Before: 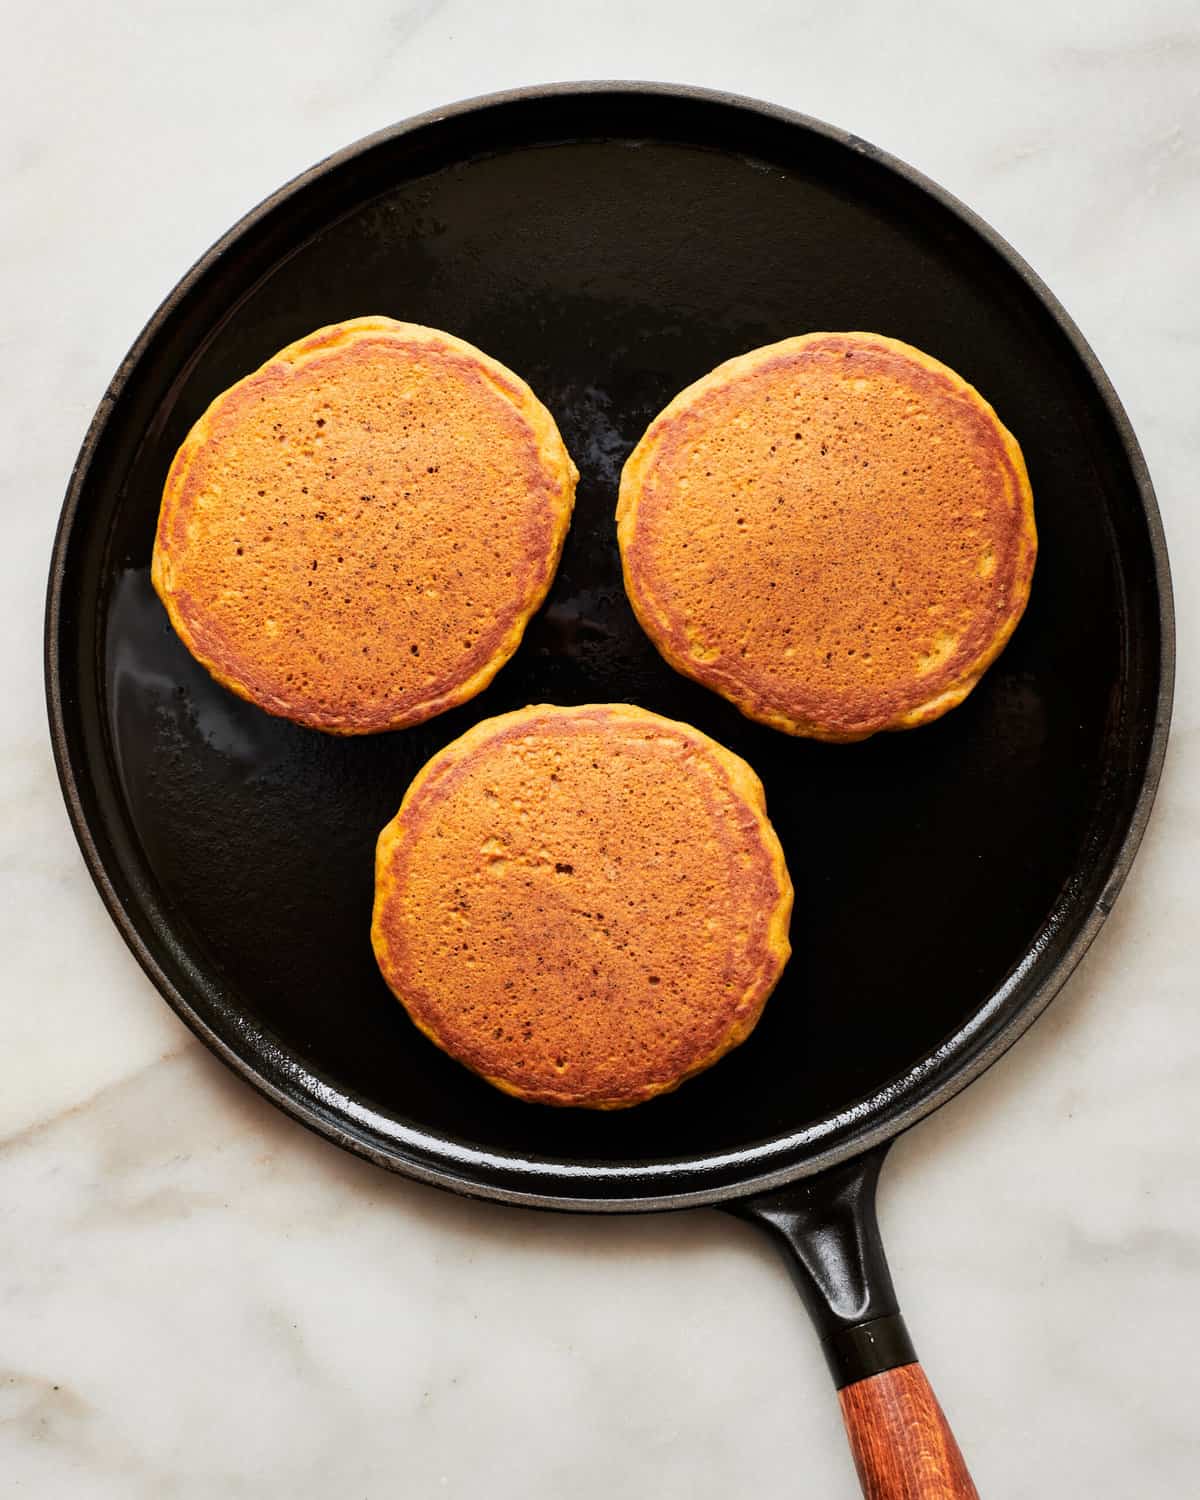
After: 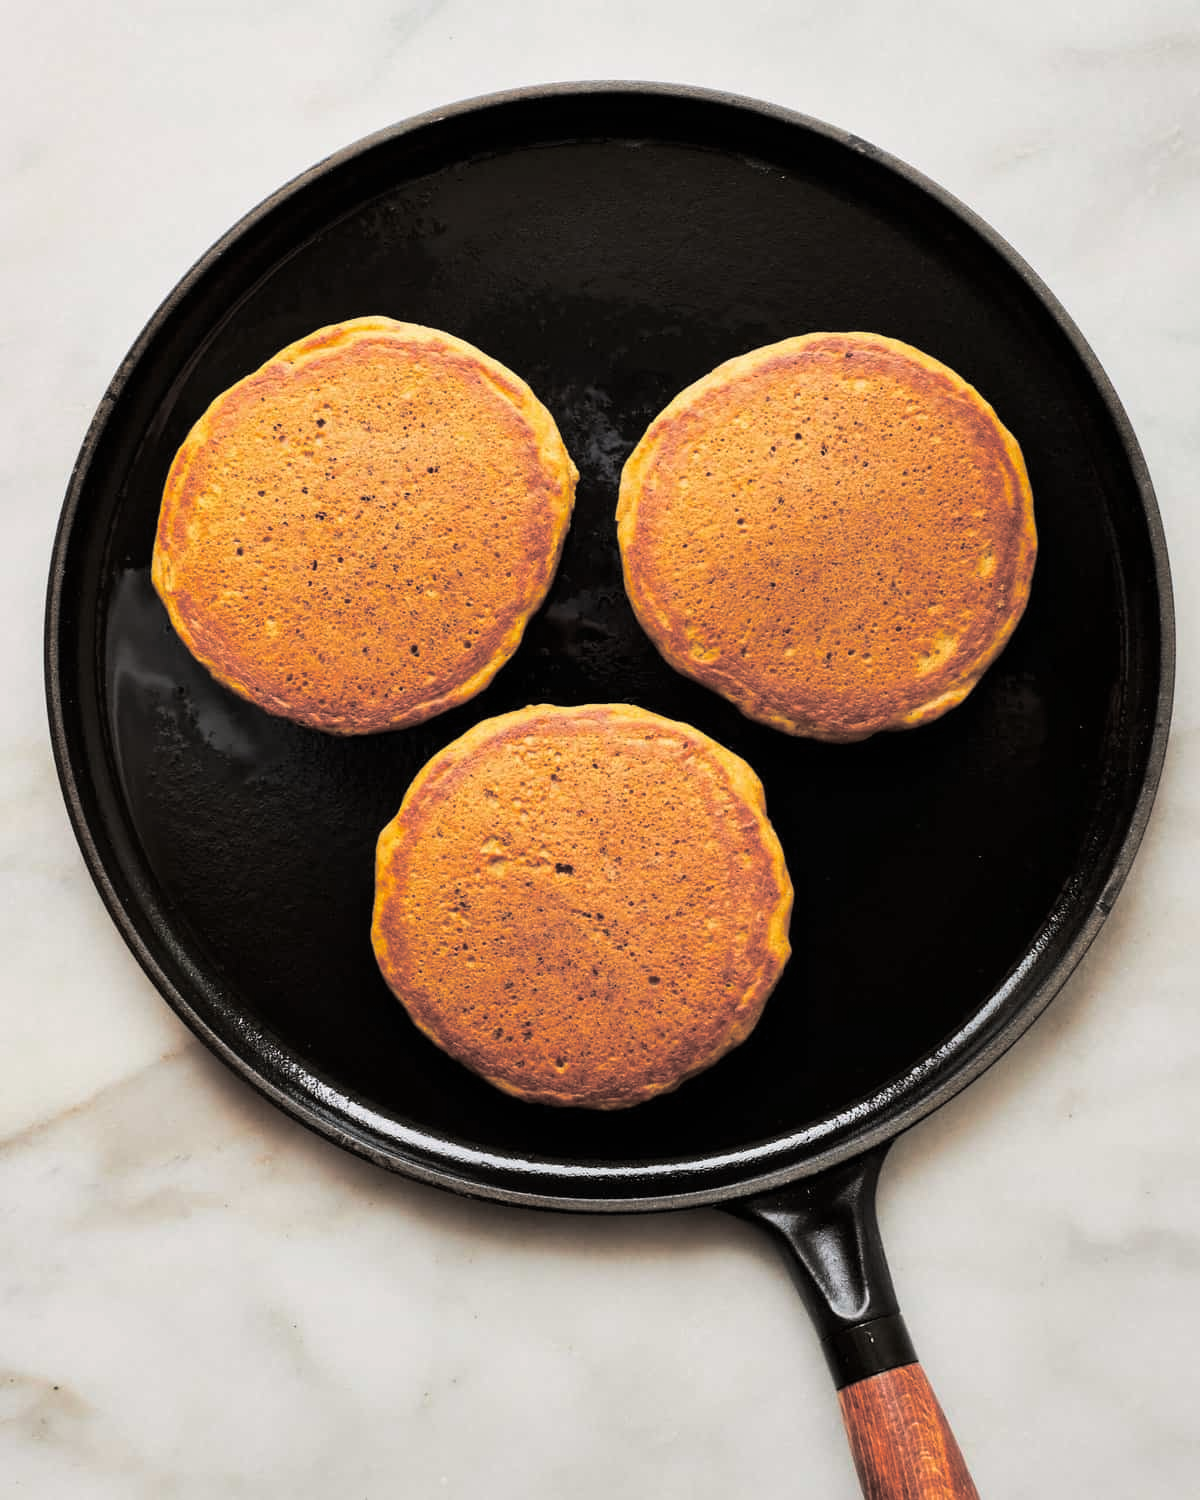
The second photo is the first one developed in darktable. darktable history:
split-toning: shadows › hue 36°, shadows › saturation 0.05, highlights › hue 10.8°, highlights › saturation 0.15, compress 40%
